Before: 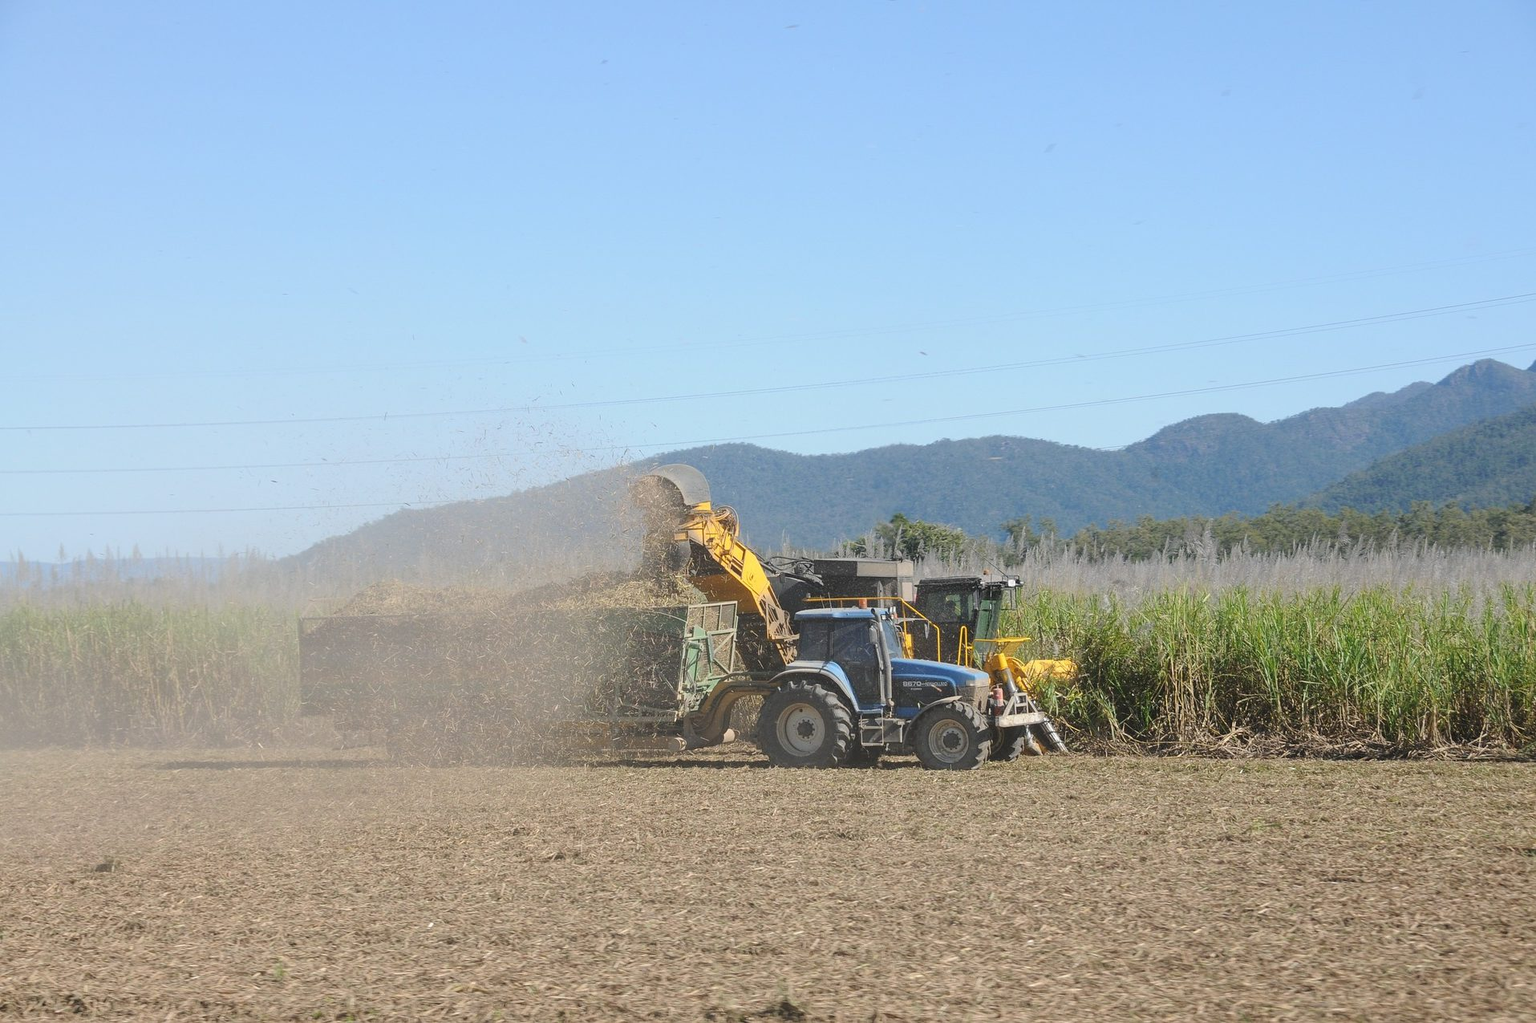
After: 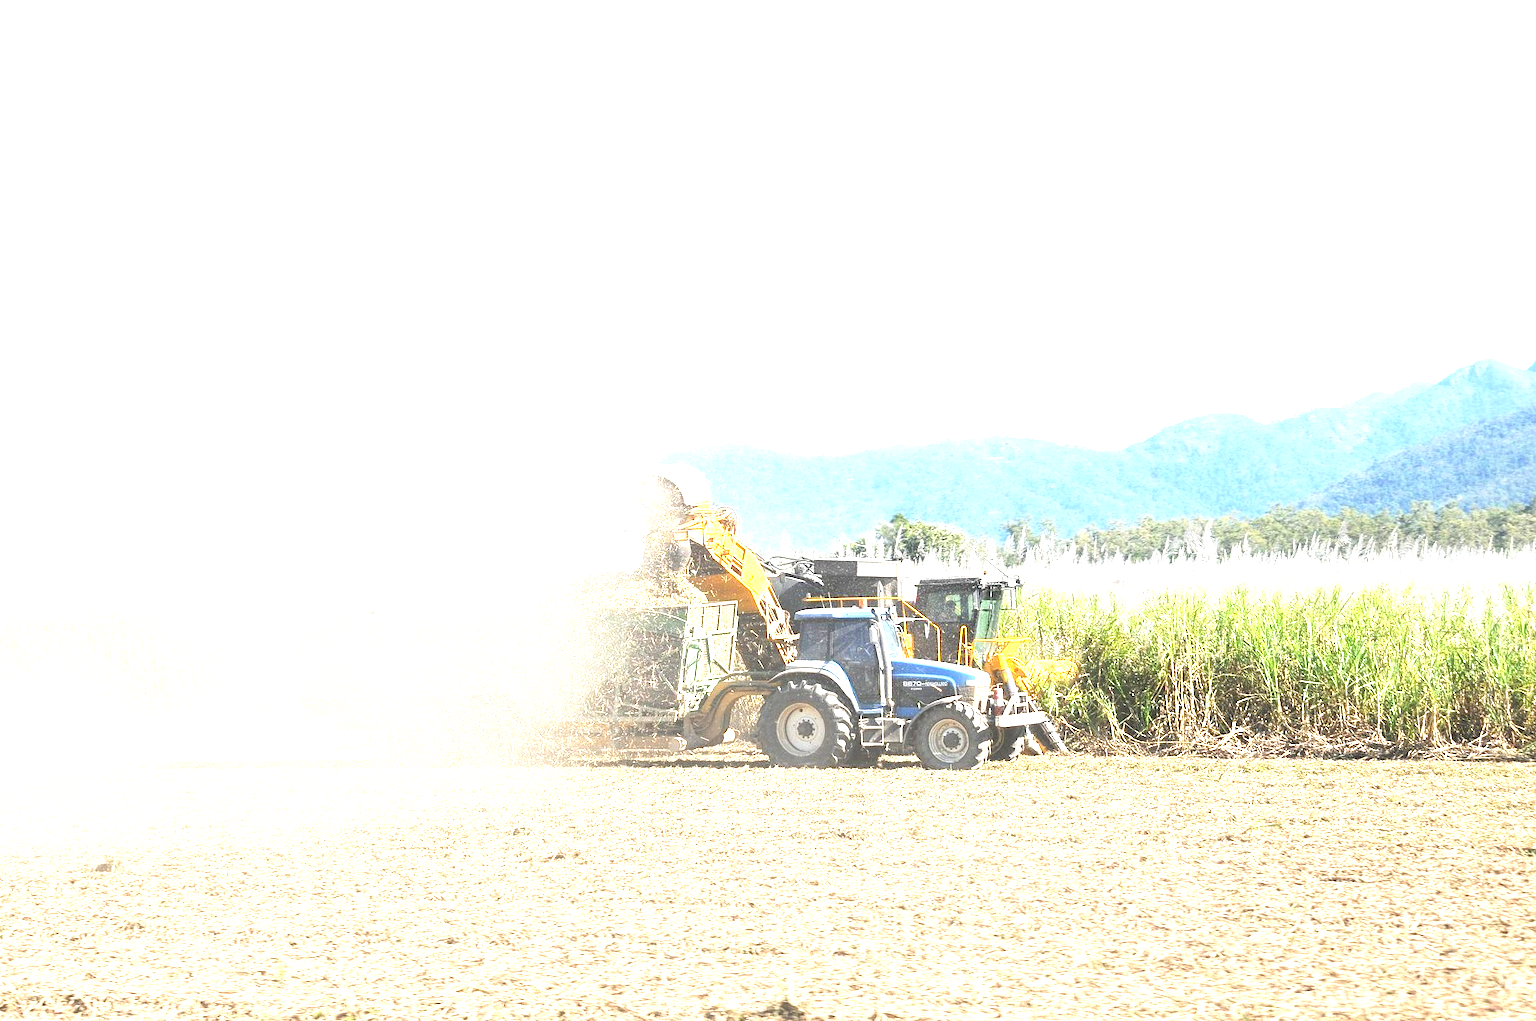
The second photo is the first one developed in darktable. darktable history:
crop: bottom 0.071%
exposure: black level correction 0, exposure 2.088 EV, compensate exposure bias true, compensate highlight preservation false
